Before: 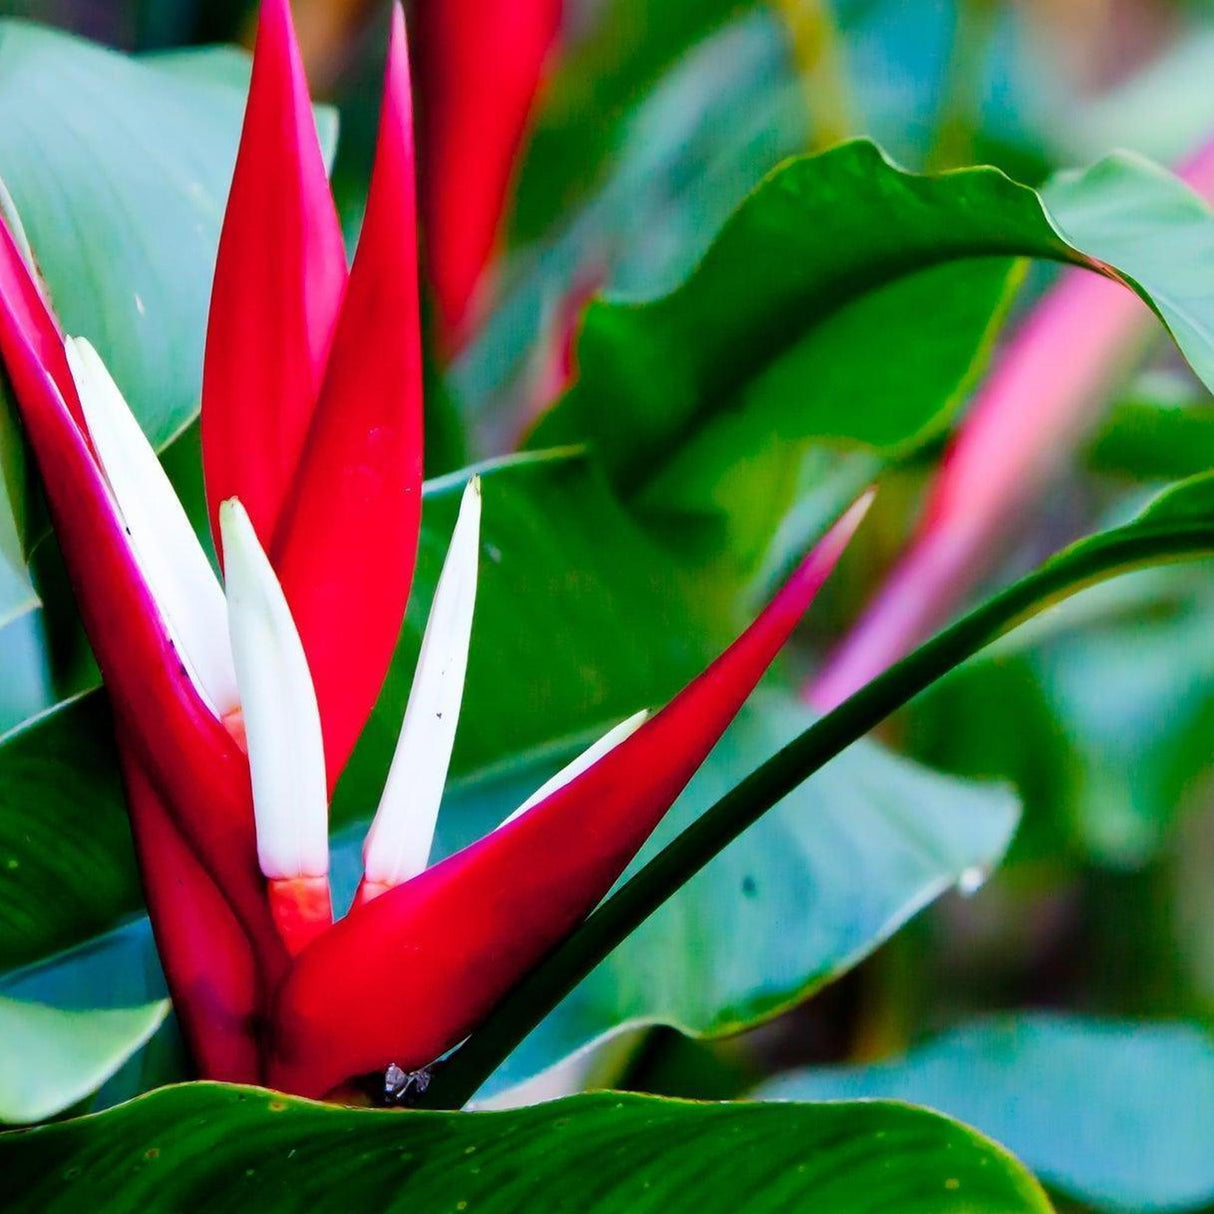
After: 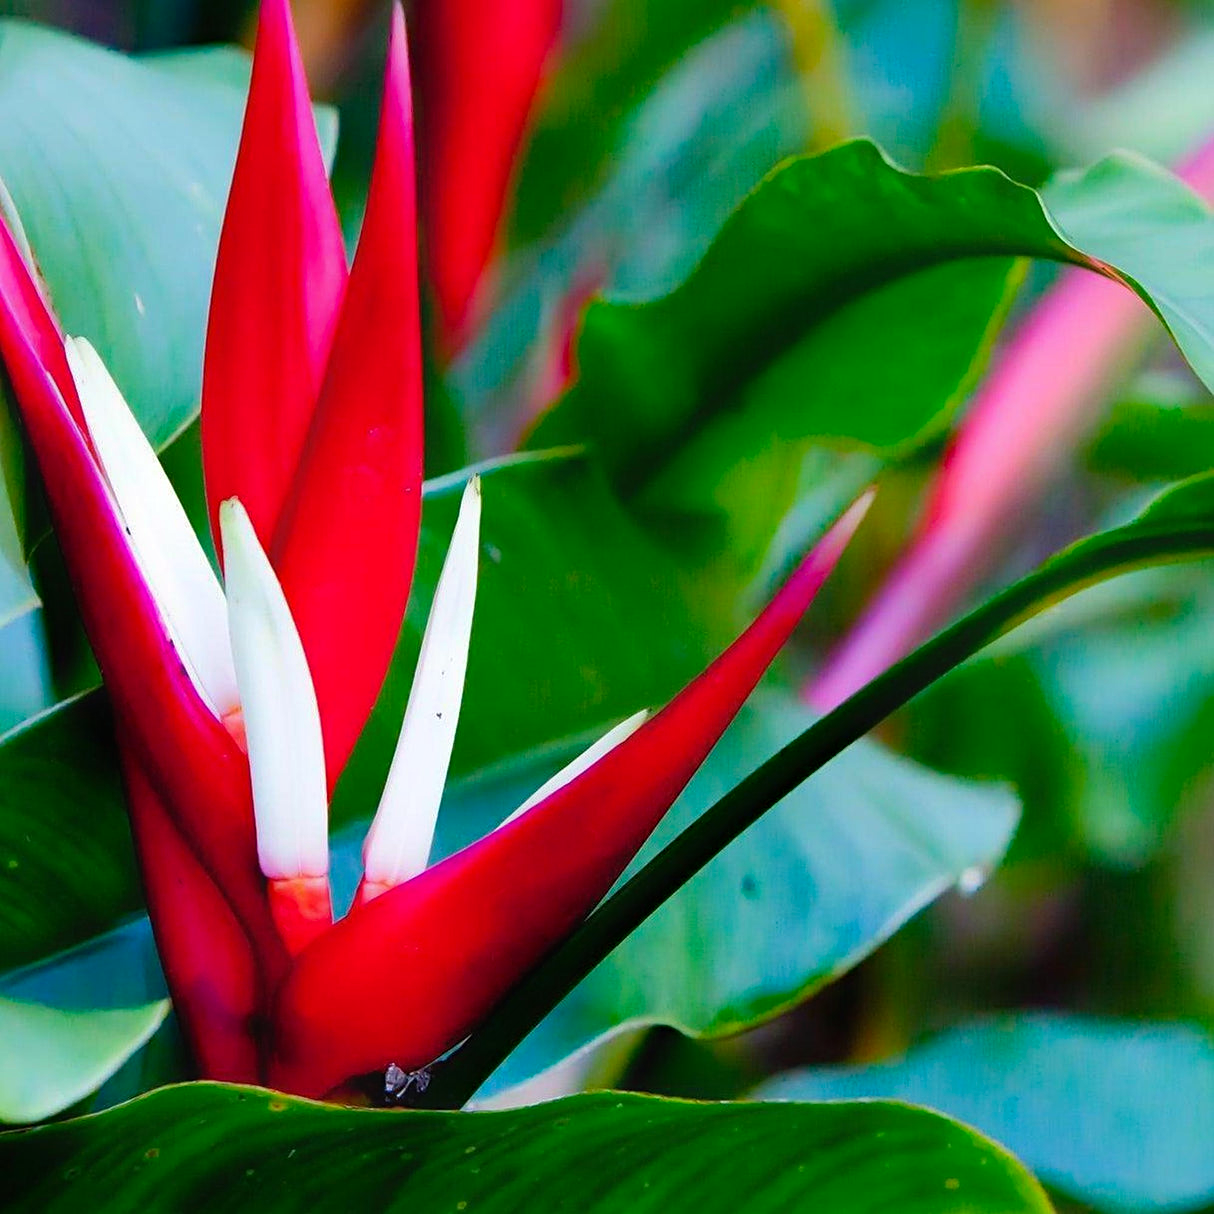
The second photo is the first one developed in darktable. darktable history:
sharpen: amount 0.202
contrast equalizer: octaves 7, y [[0.5, 0.496, 0.435, 0.435, 0.496, 0.5], [0.5 ×6], [0.5 ×6], [0 ×6], [0 ×6]]
haze removal: compatibility mode true, adaptive false
